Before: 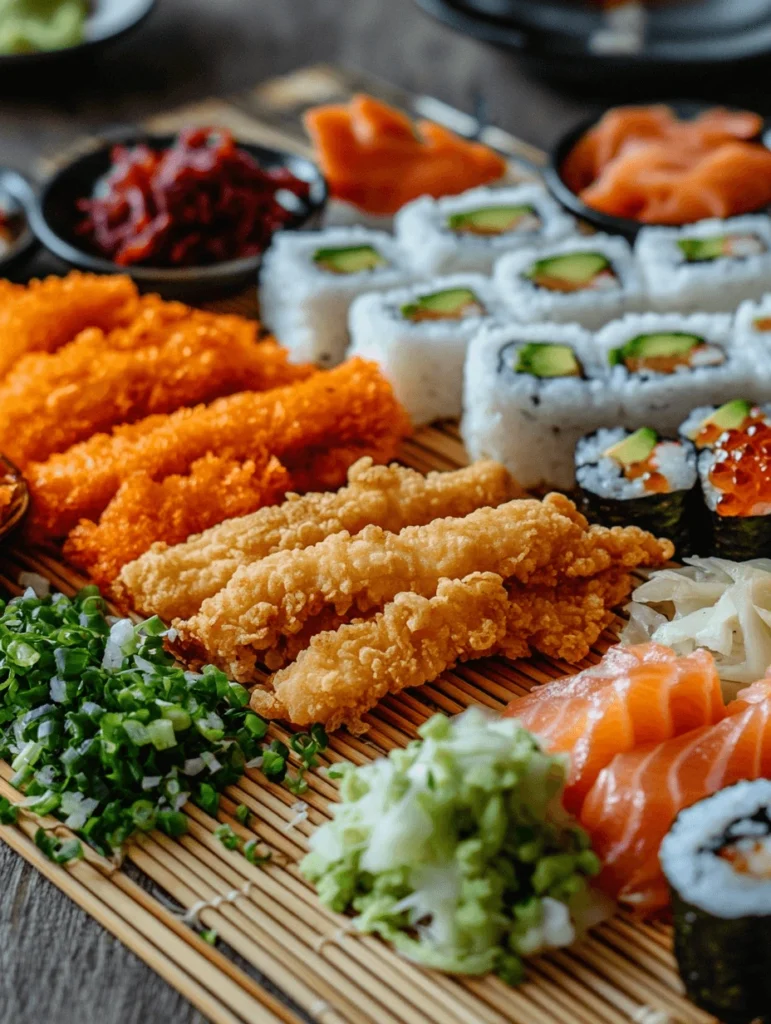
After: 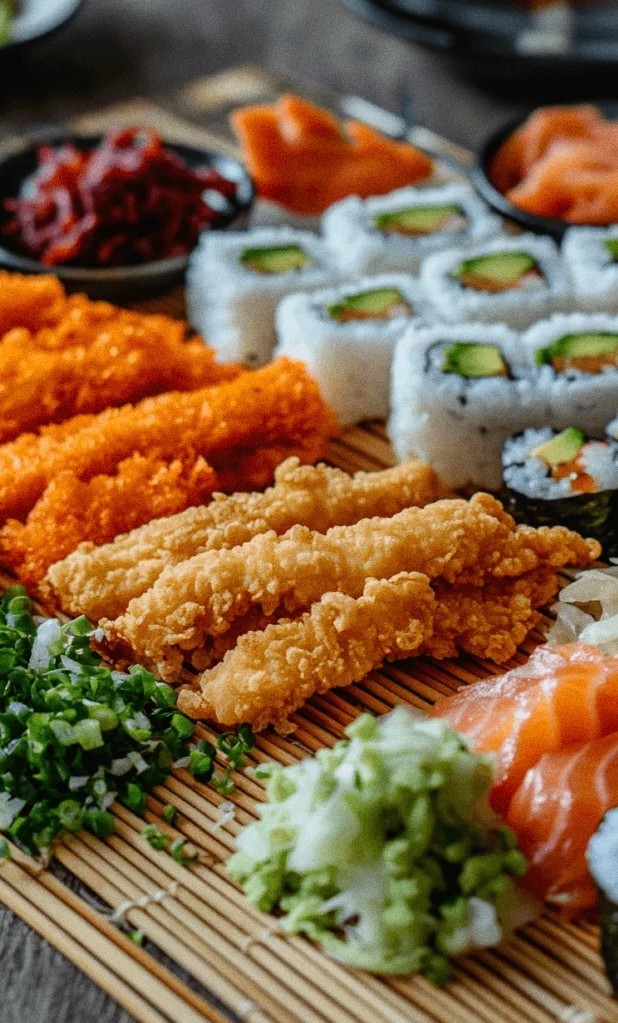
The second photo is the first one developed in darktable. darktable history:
grain: on, module defaults
crop and rotate: left 9.597%, right 10.195%
